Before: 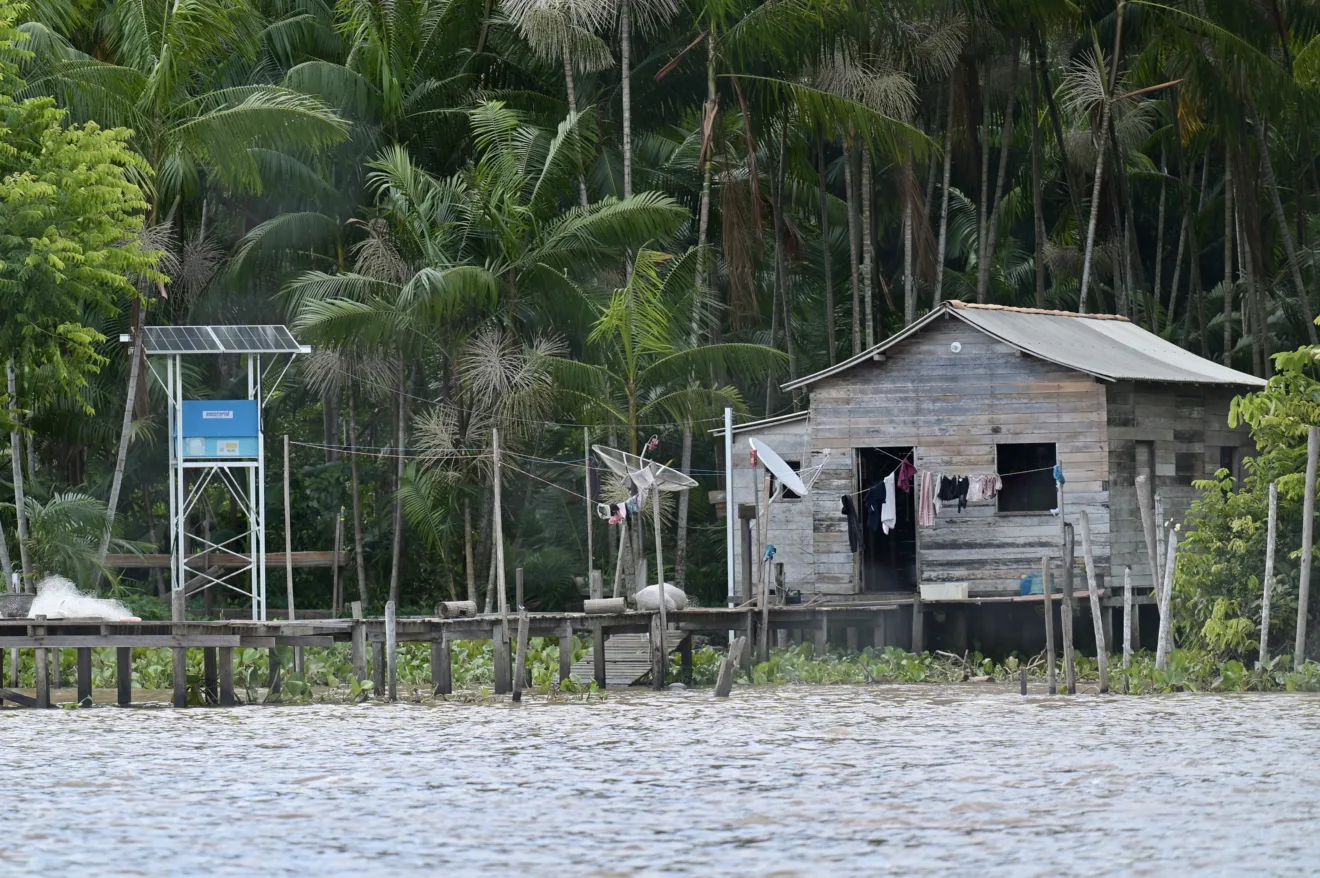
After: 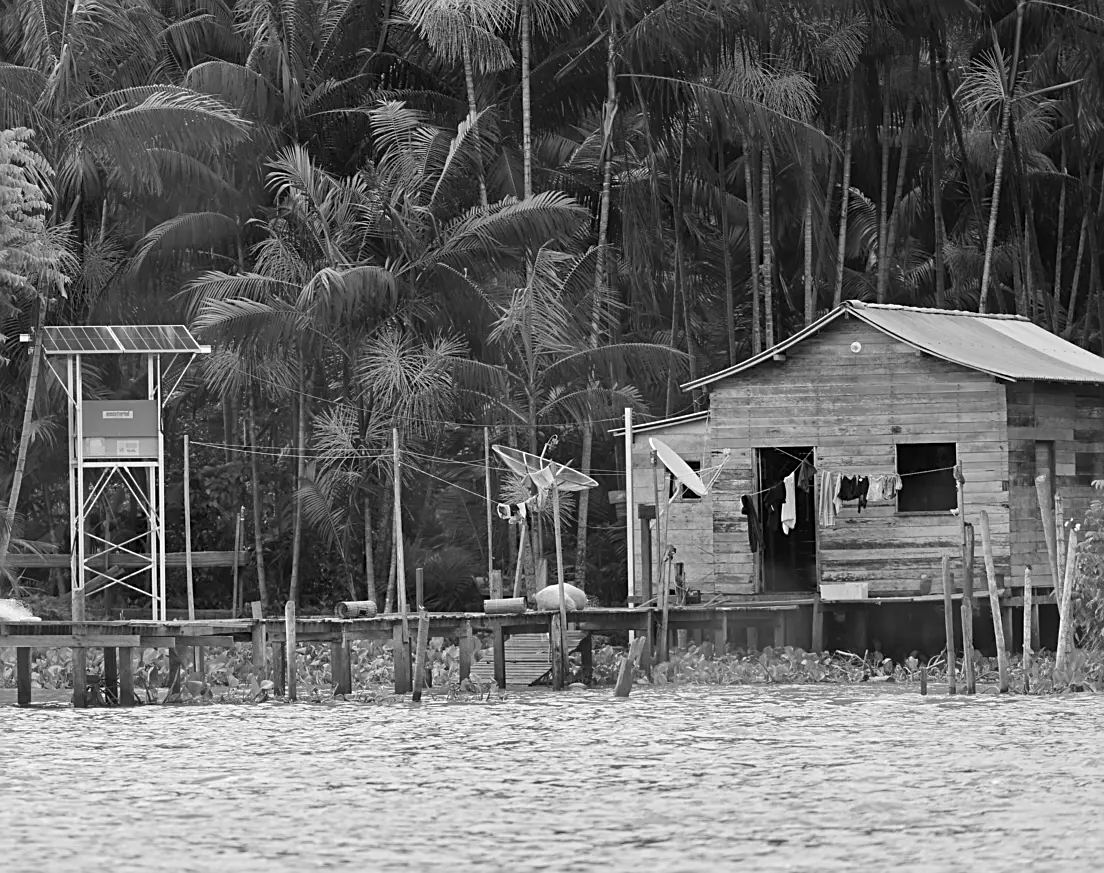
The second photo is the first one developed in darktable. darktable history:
sharpen: on, module defaults
crop: left 7.598%, right 7.873%
monochrome: on, module defaults
rgb levels: mode RGB, independent channels, levels [[0, 0.474, 1], [0, 0.5, 1], [0, 0.5, 1]]
